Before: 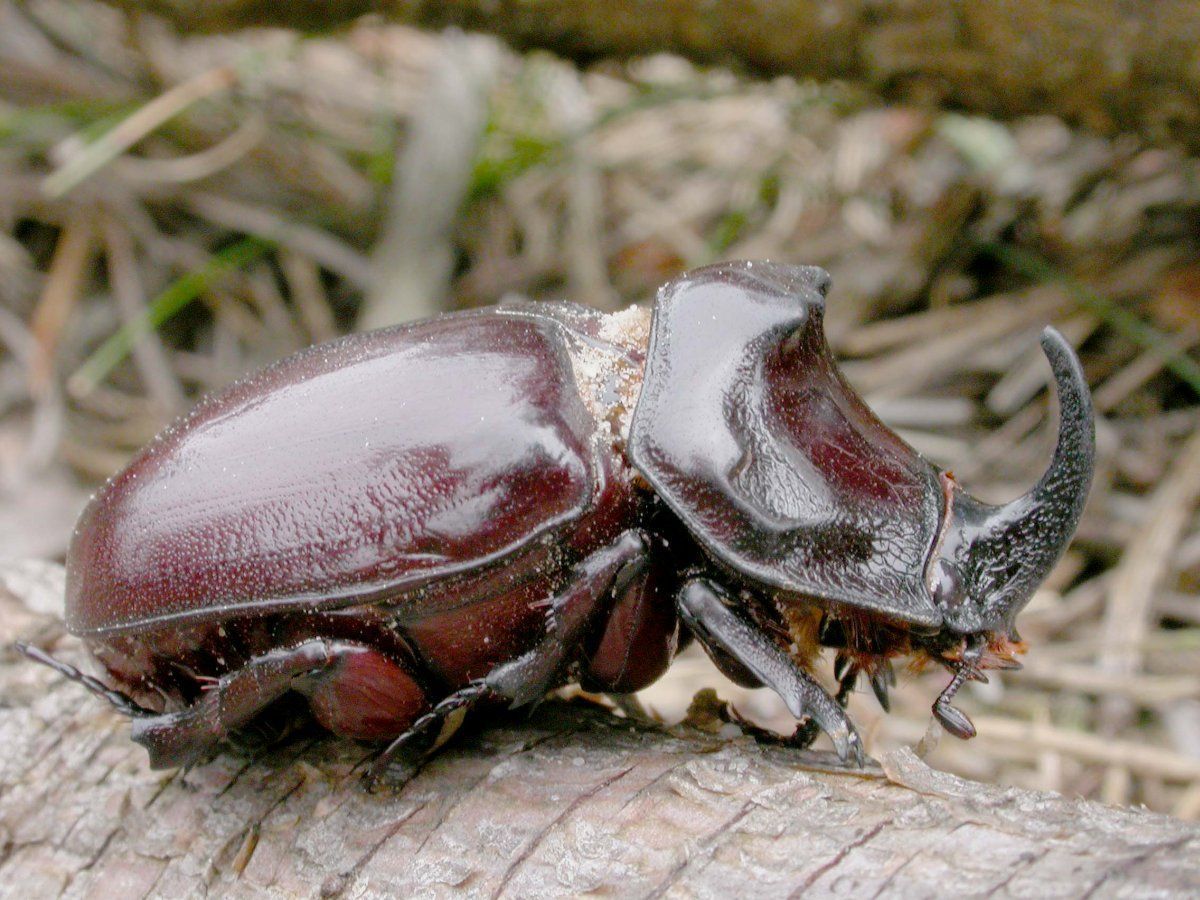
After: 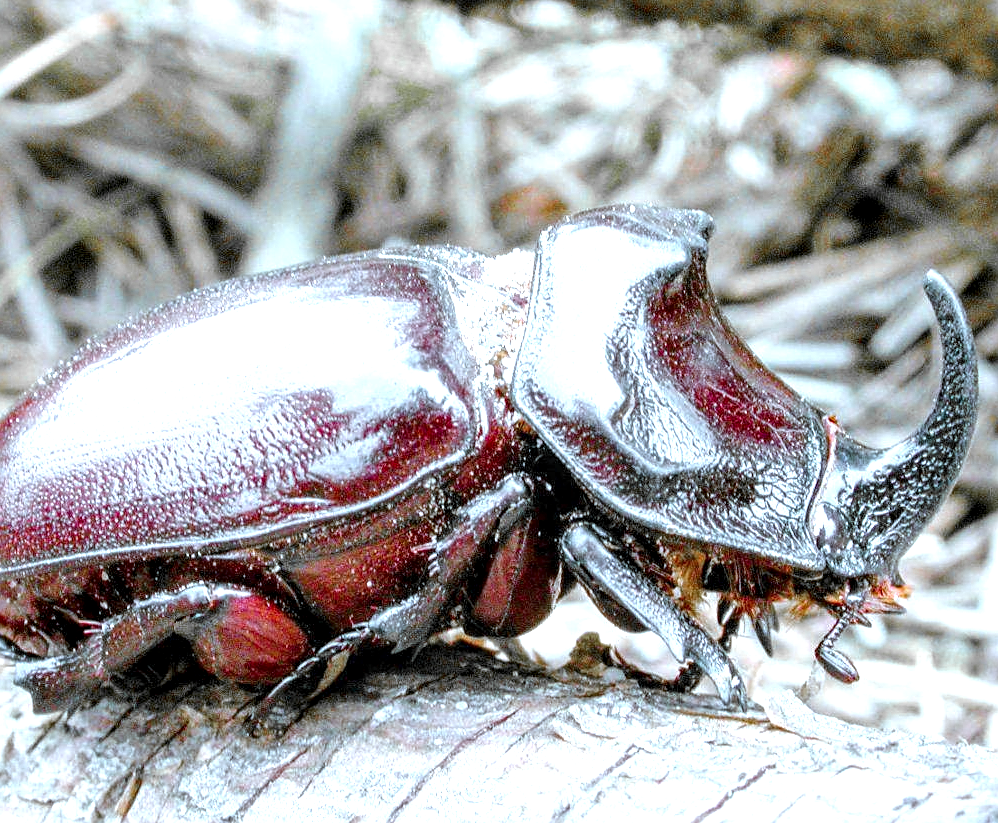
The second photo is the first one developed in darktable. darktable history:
color zones: curves: ch1 [(0, 0.679) (0.143, 0.647) (0.286, 0.261) (0.378, -0.011) (0.571, 0.396) (0.714, 0.399) (0.857, 0.406) (1, 0.679)]
local contrast: highlights 29%, detail 150%
exposure: black level correction 0, exposure 1.2 EV, compensate exposure bias true, compensate highlight preservation false
color correction: highlights a* -9.67, highlights b* -21.32
crop: left 9.81%, top 6.317%, right 7.011%, bottom 2.22%
sharpen: amount 0.497
